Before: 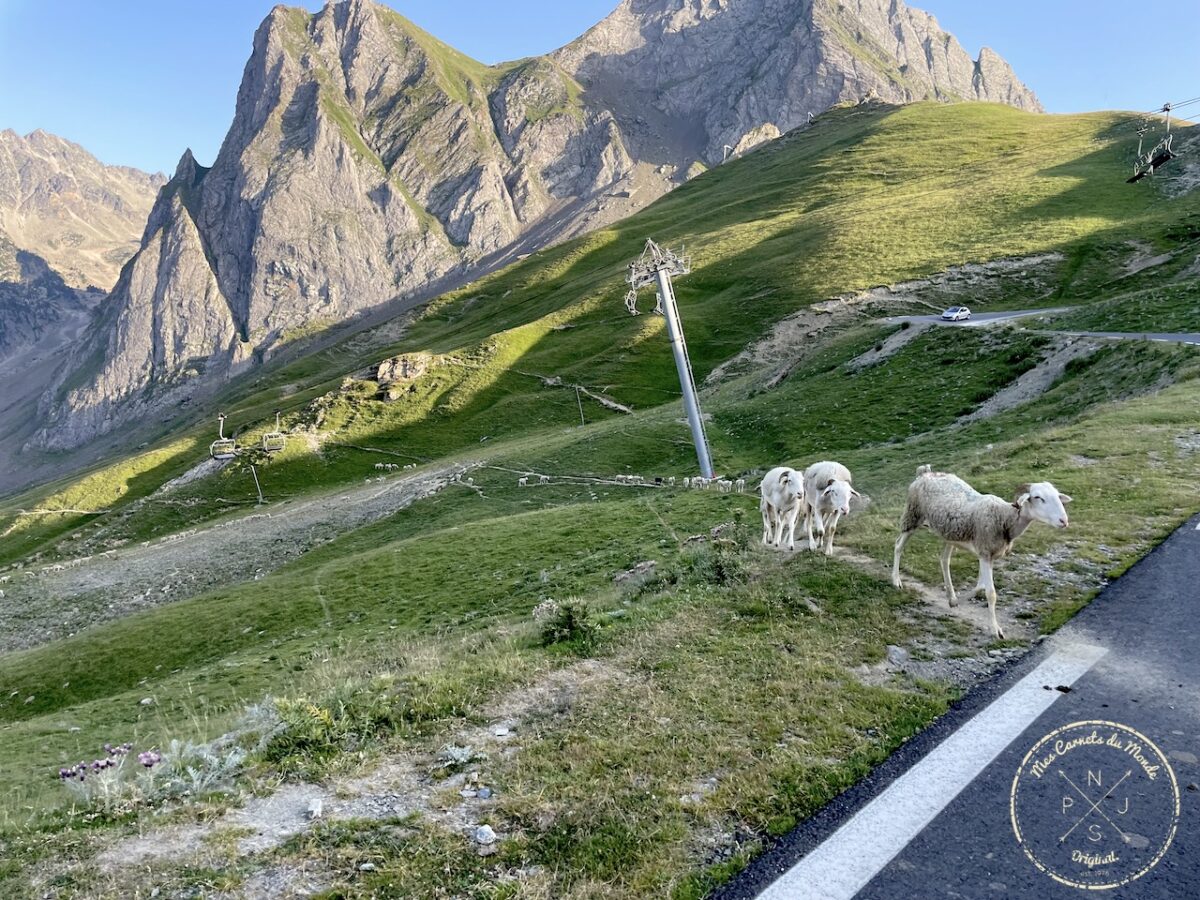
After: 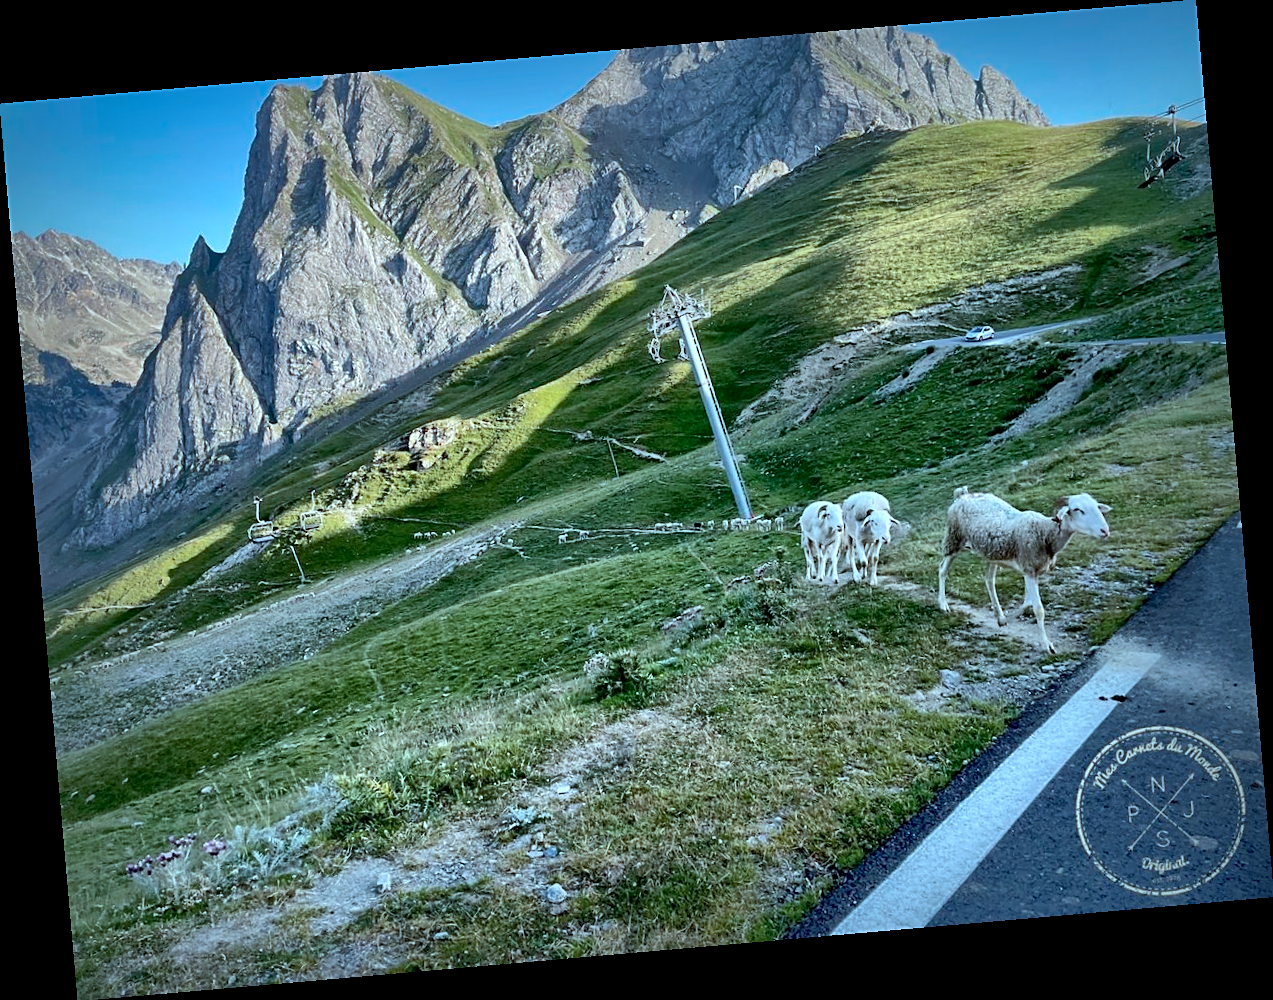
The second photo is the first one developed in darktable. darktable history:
local contrast: mode bilateral grid, contrast 20, coarseness 50, detail 171%, midtone range 0.2
vignetting: fall-off start 53.2%, brightness -0.594, saturation 0, automatic ratio true, width/height ratio 1.313, shape 0.22, unbound false
sharpen: radius 1.864, amount 0.398, threshold 1.271
rotate and perspective: rotation -4.98°, automatic cropping off
color correction: highlights a* -10.69, highlights b* -19.19
shadows and highlights: on, module defaults
